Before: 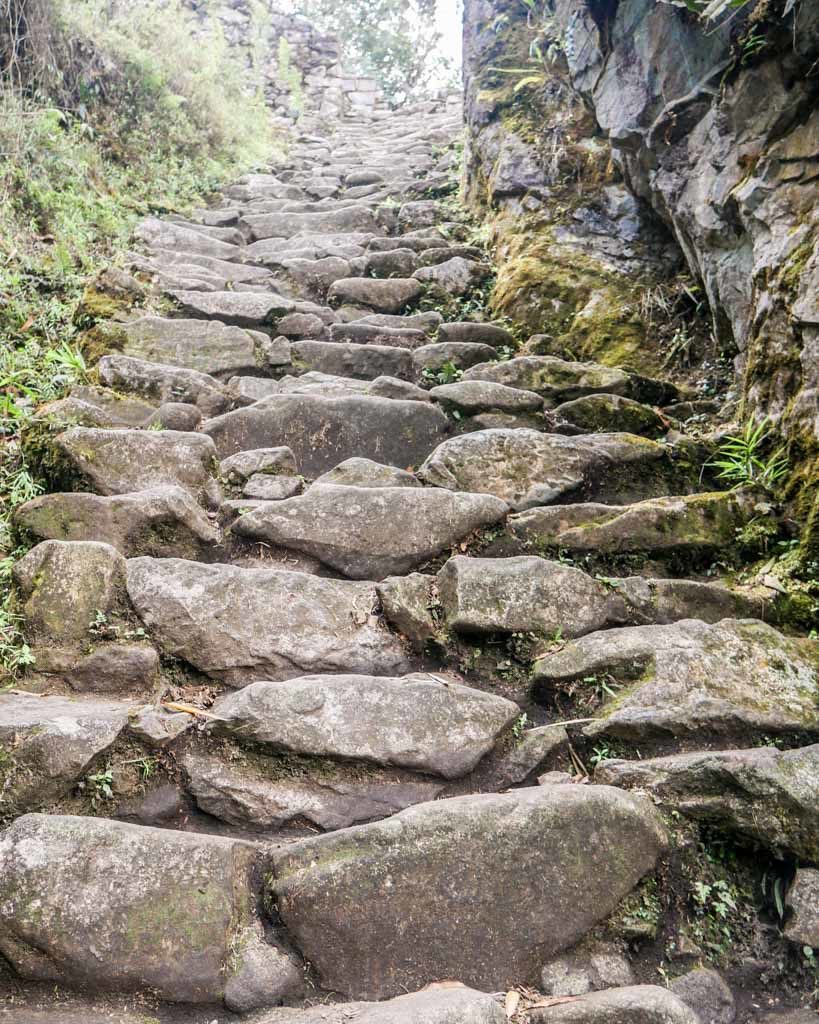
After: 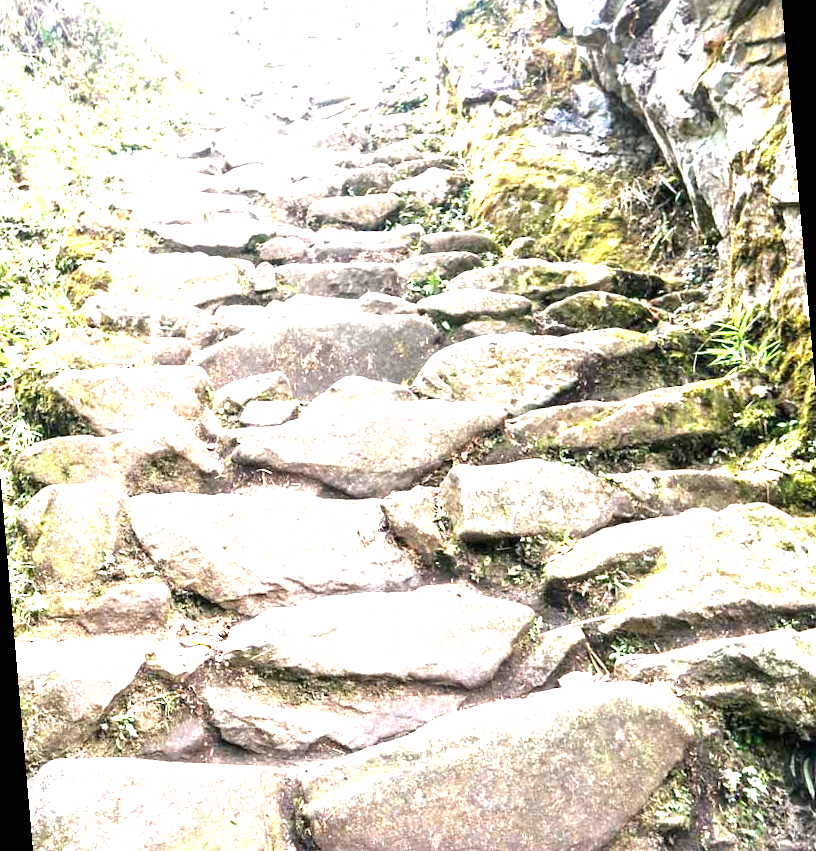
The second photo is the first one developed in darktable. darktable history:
rotate and perspective: rotation -5°, crop left 0.05, crop right 0.952, crop top 0.11, crop bottom 0.89
exposure: black level correction 0, exposure 2 EV, compensate highlight preservation false
